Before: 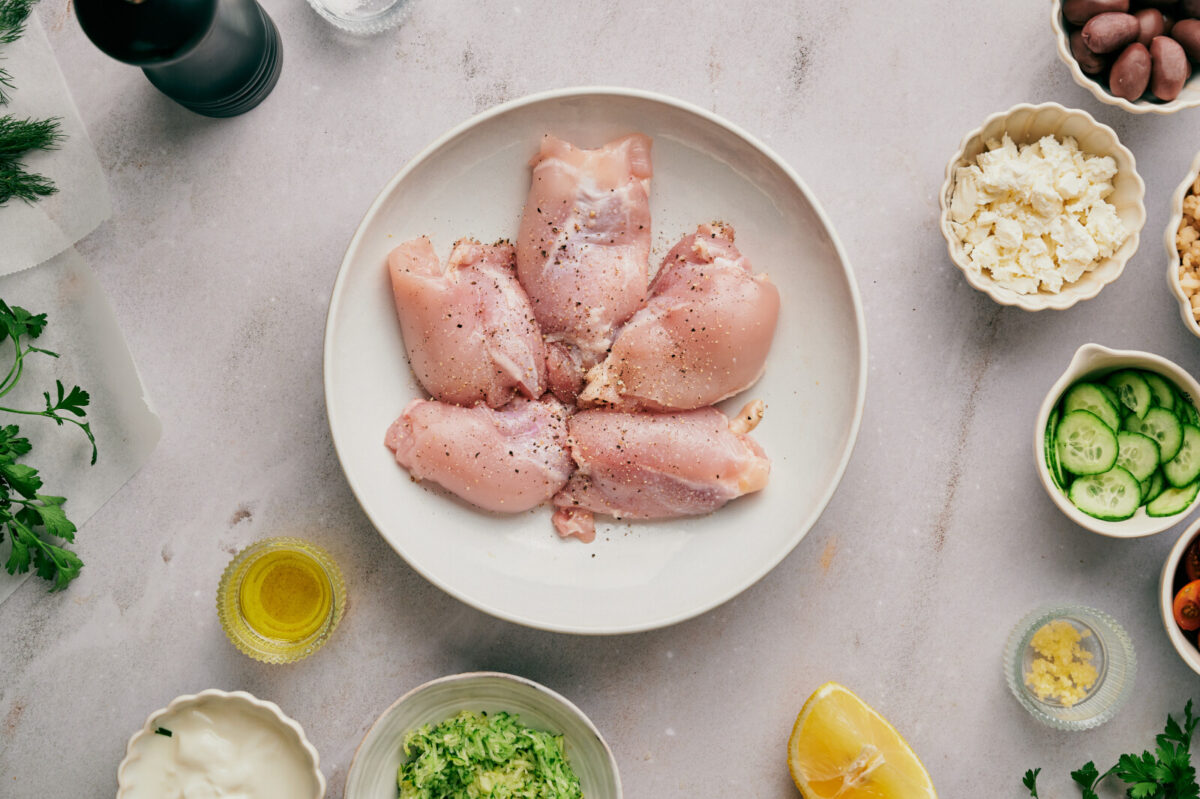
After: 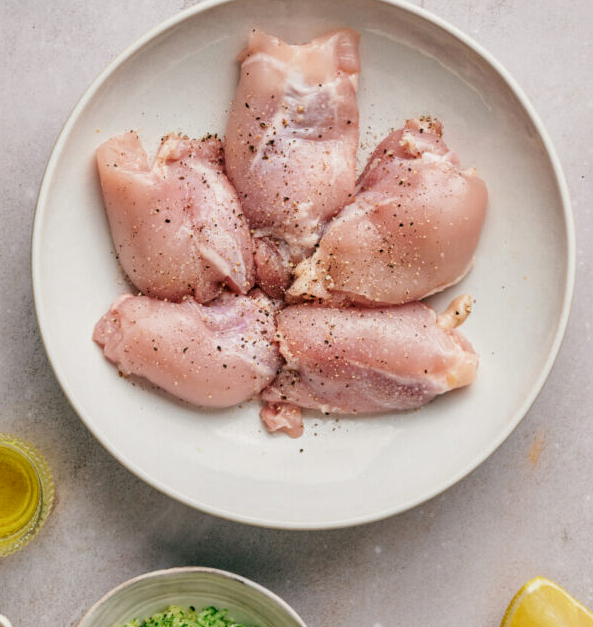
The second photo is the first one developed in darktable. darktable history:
crop and rotate: angle 0.02°, left 24.353%, top 13.219%, right 26.156%, bottom 8.224%
local contrast: on, module defaults
